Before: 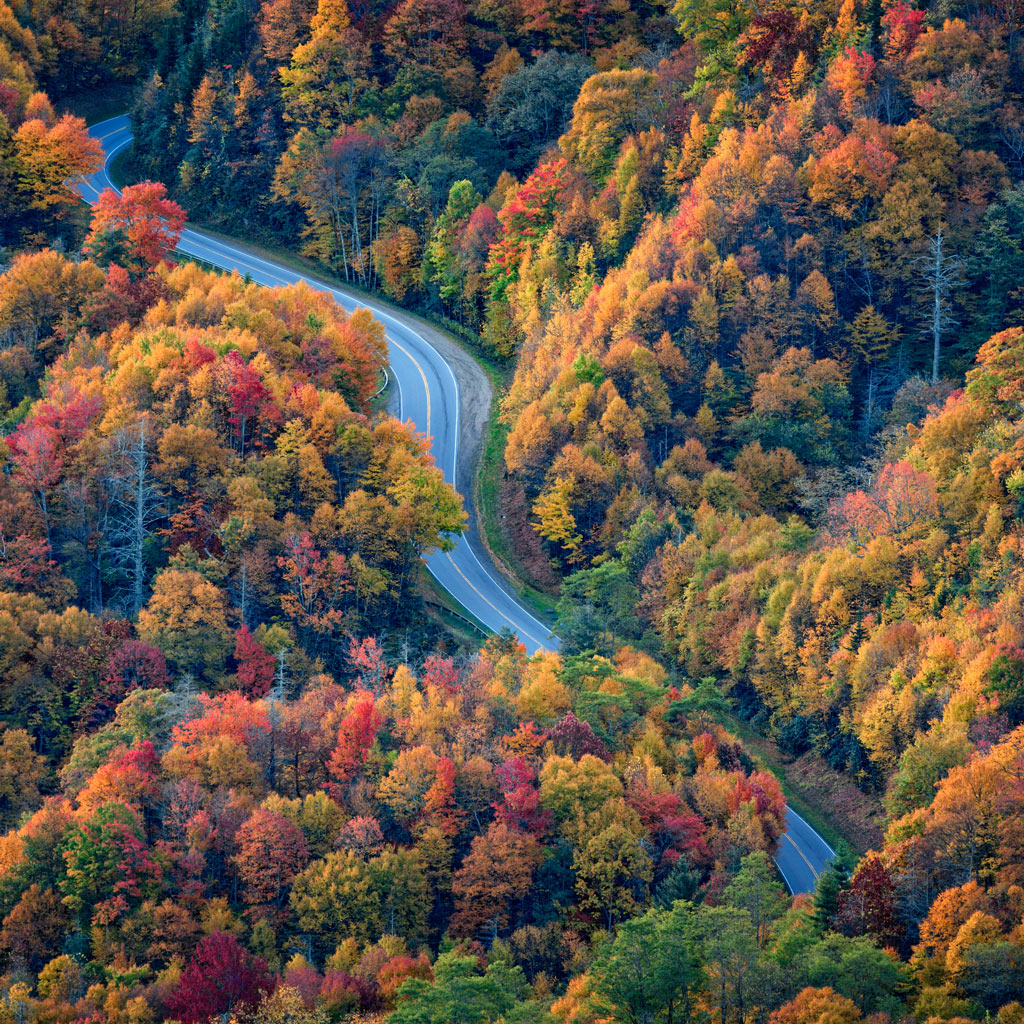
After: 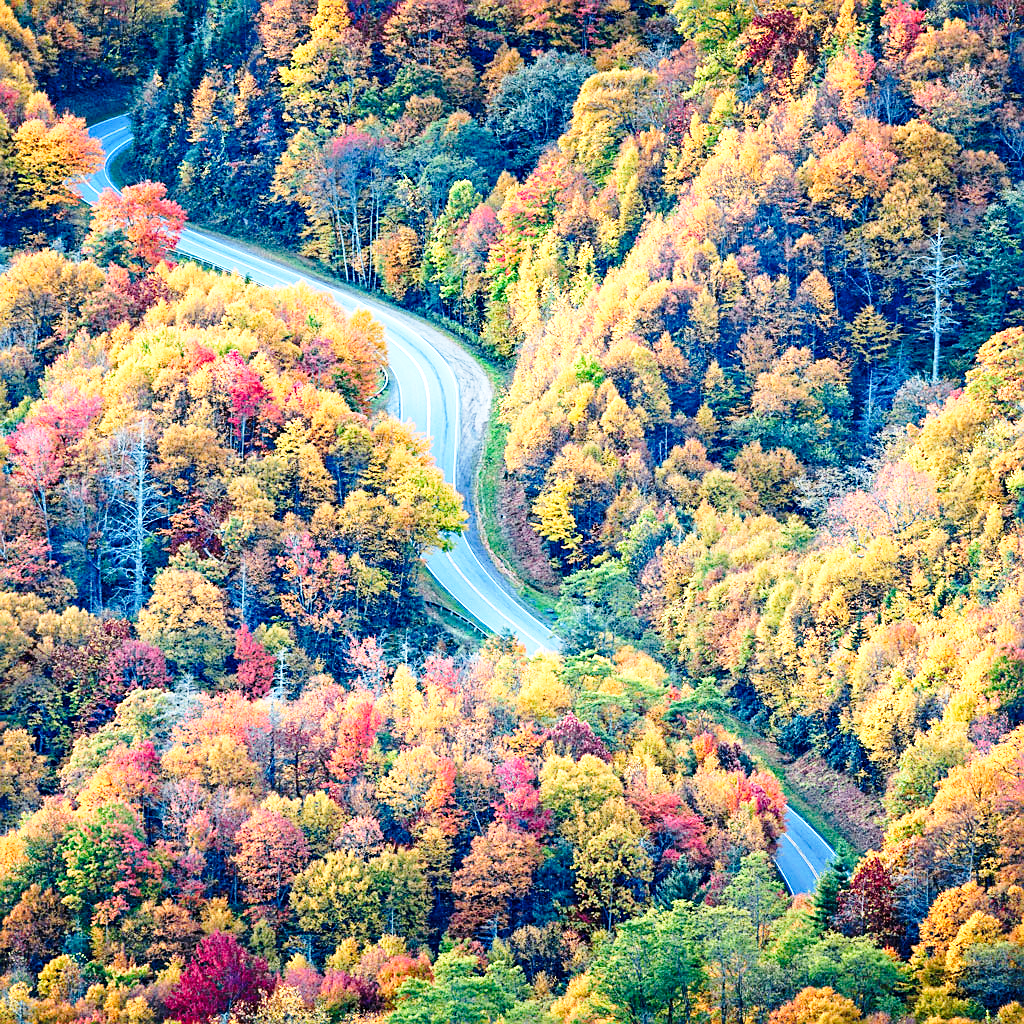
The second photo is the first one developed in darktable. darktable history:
exposure: exposure 0.999 EV, compensate highlight preservation false
sharpen: on, module defaults
base curve: curves: ch0 [(0, 0) (0.028, 0.03) (0.121, 0.232) (0.46, 0.748) (0.859, 0.968) (1, 1)], preserve colors none
